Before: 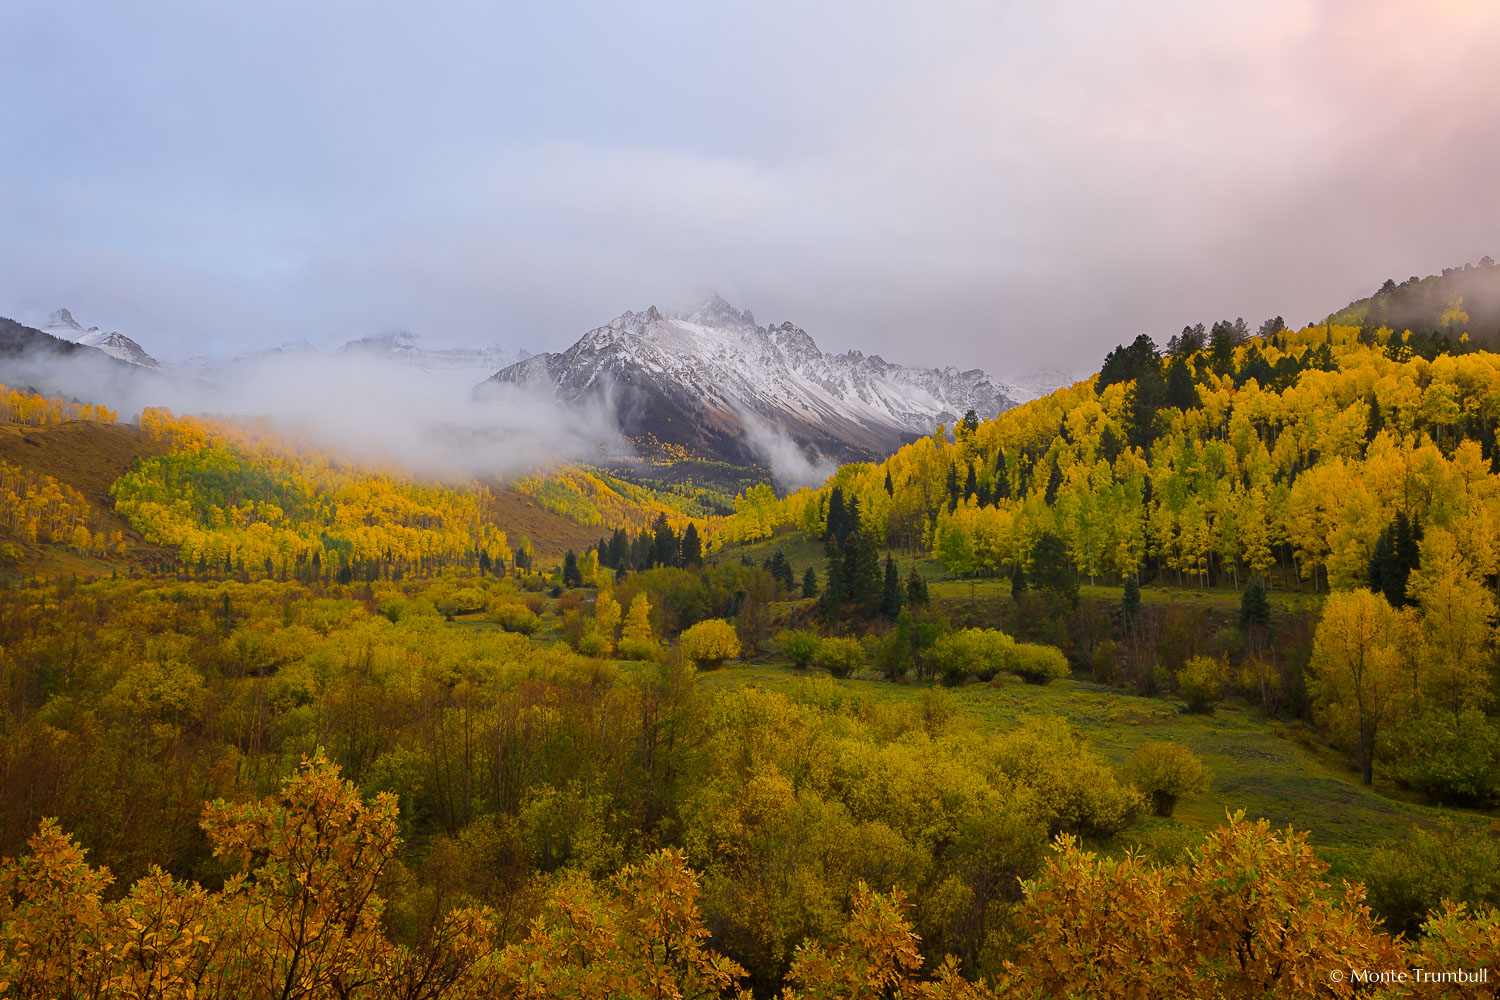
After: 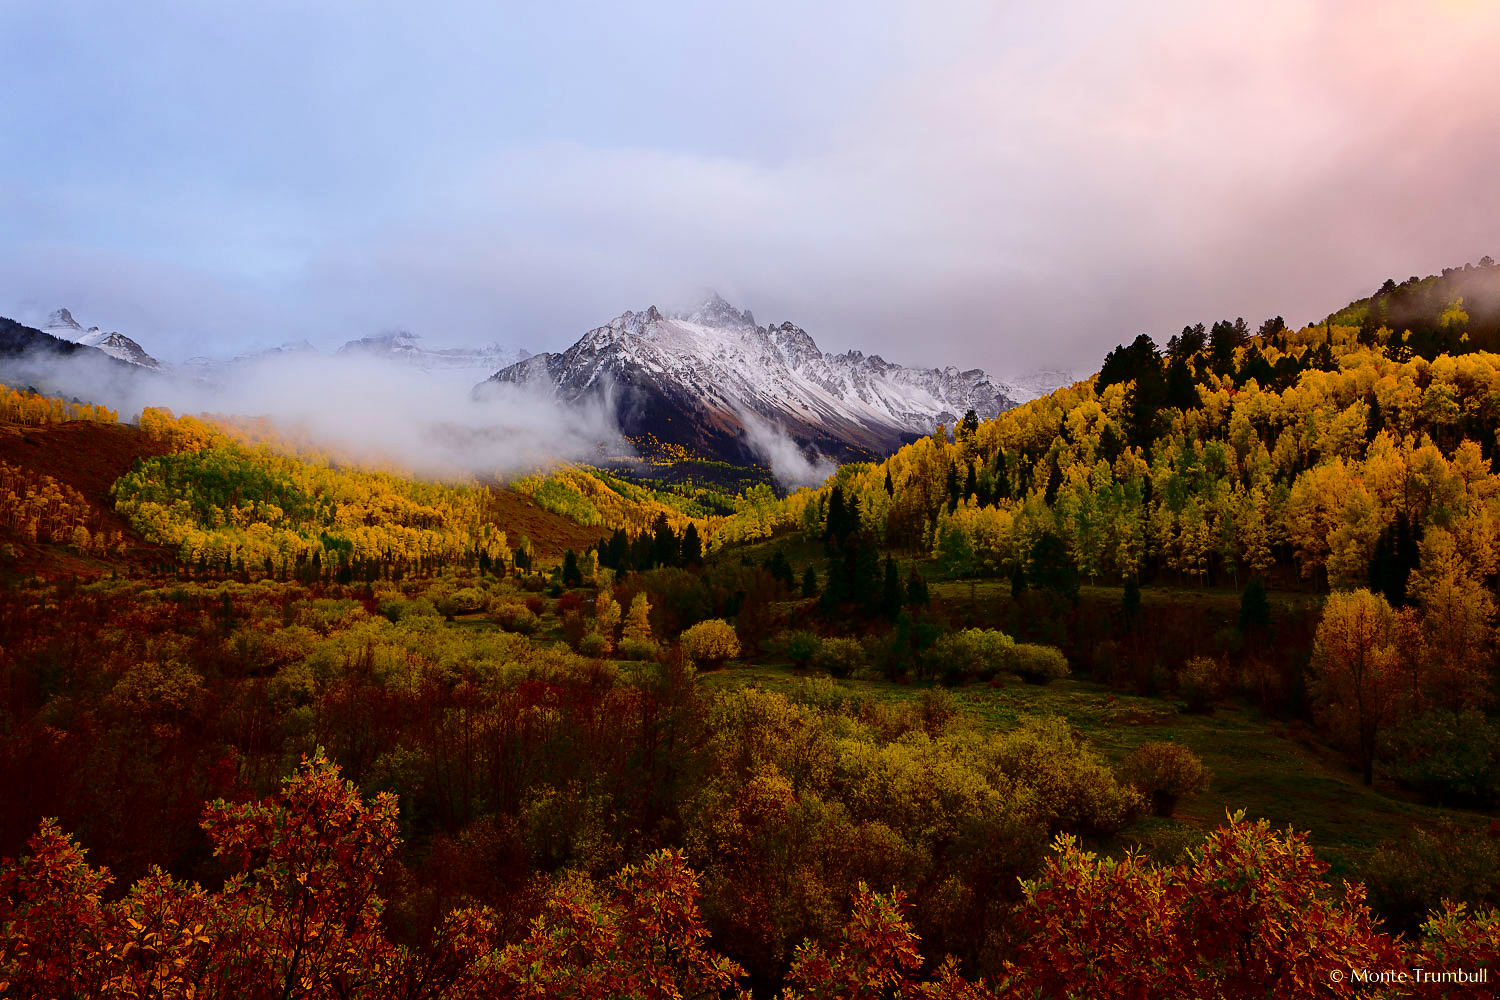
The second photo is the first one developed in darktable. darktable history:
velvia: strength 17%
contrast brightness saturation: contrast 0.22, brightness -0.19, saturation 0.24
base curve: curves: ch0 [(0, 0) (0.073, 0.04) (0.157, 0.139) (0.492, 0.492) (0.758, 0.758) (1, 1)], preserve colors none
